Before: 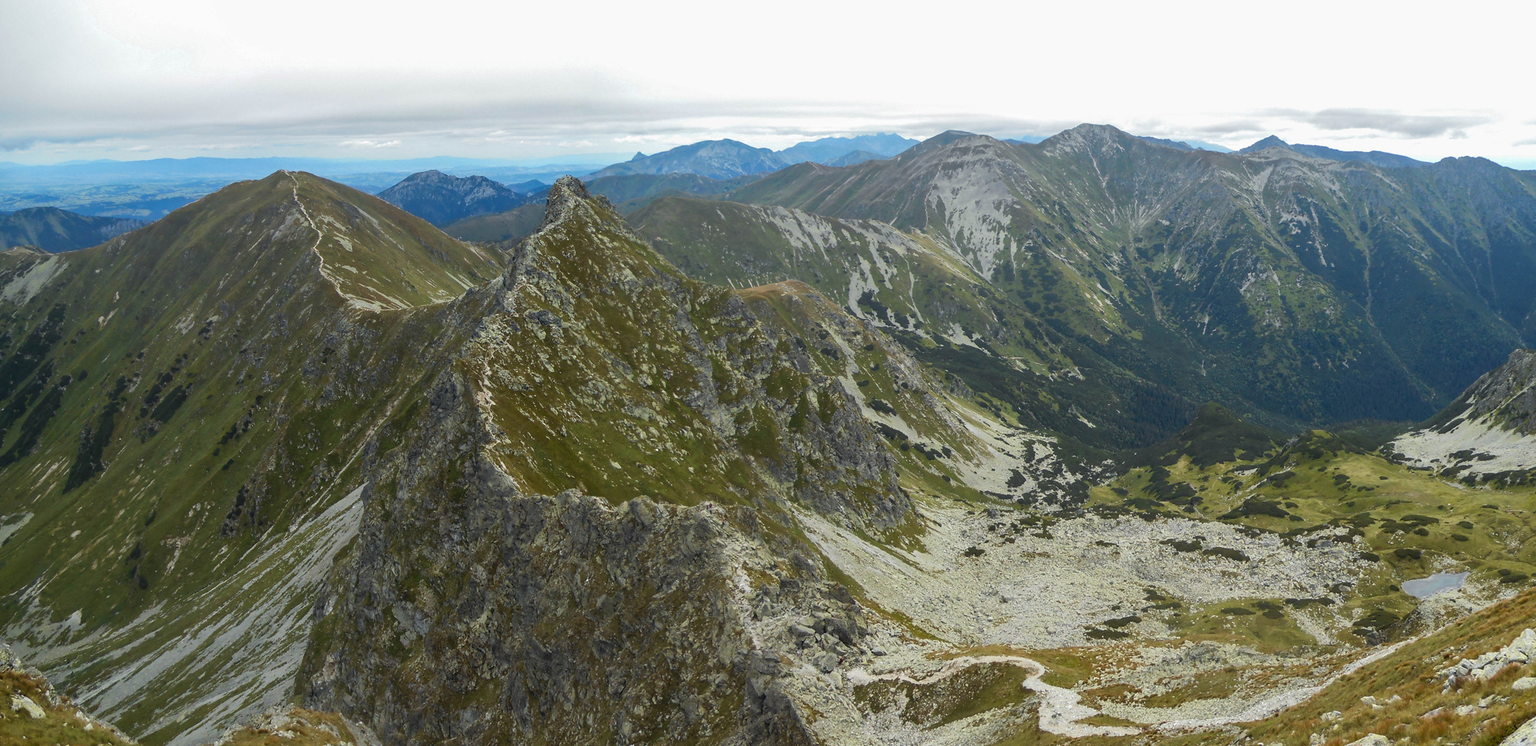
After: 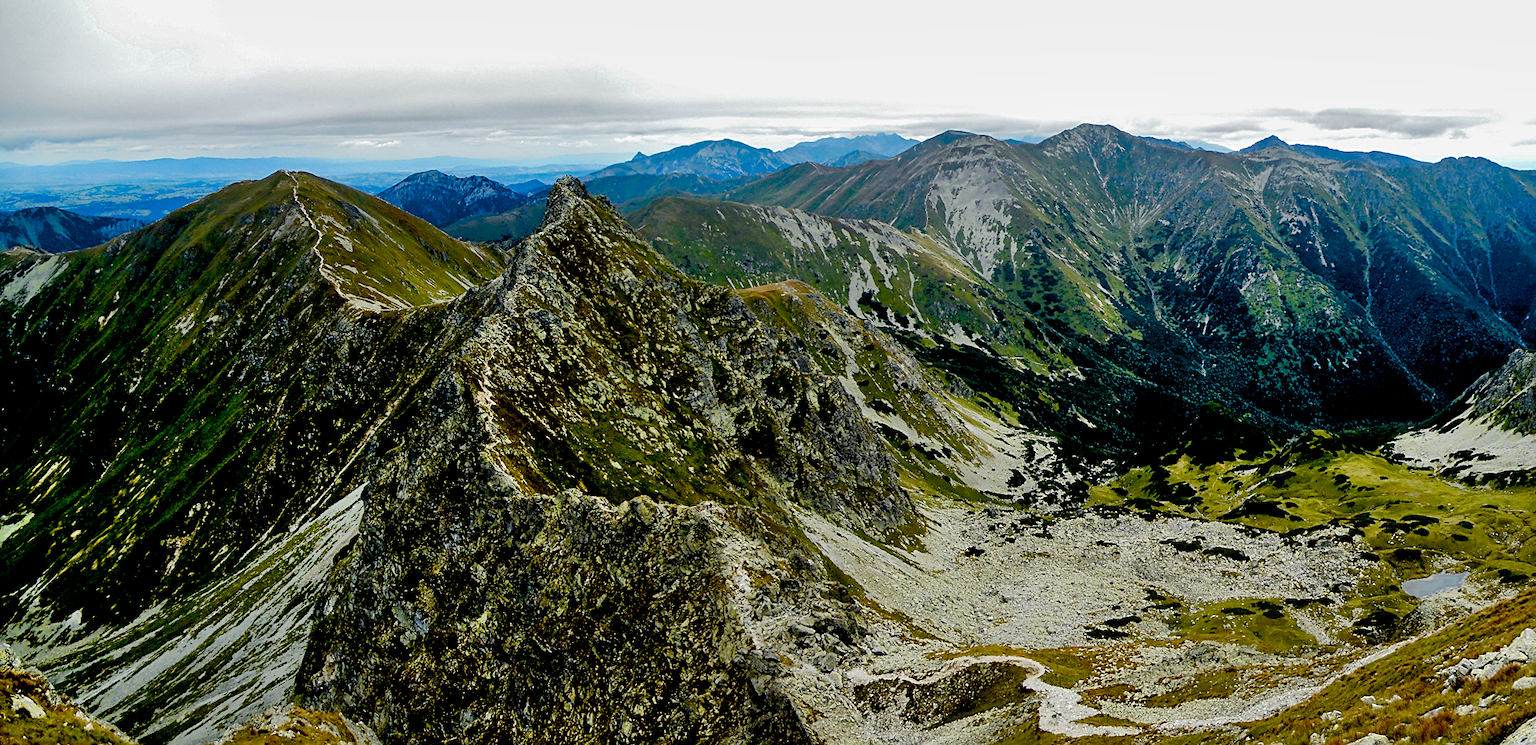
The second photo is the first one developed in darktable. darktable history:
shadows and highlights: soften with gaussian
color balance rgb: global offset › luminance -0.484%, linear chroma grading › global chroma 15.009%, perceptual saturation grading › global saturation 20%, perceptual saturation grading › highlights -49.44%, perceptual saturation grading › shadows 24.625%
exposure: black level correction 0.055, exposure -0.037 EV, compensate exposure bias true, compensate highlight preservation false
sharpen: on, module defaults
